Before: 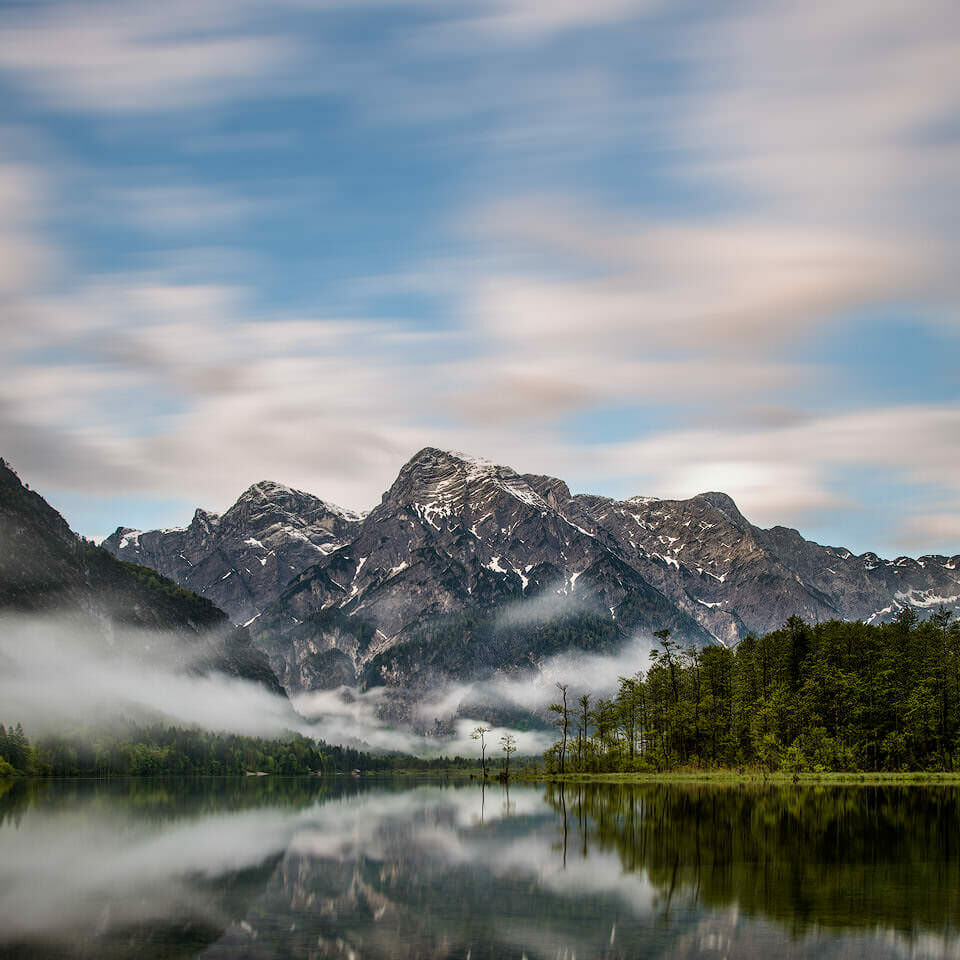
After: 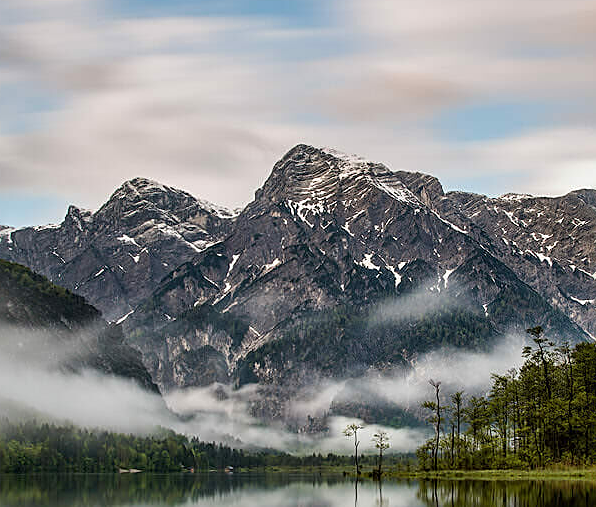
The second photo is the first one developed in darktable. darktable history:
crop: left 13.309%, top 31.583%, right 24.504%, bottom 15.522%
sharpen: on, module defaults
